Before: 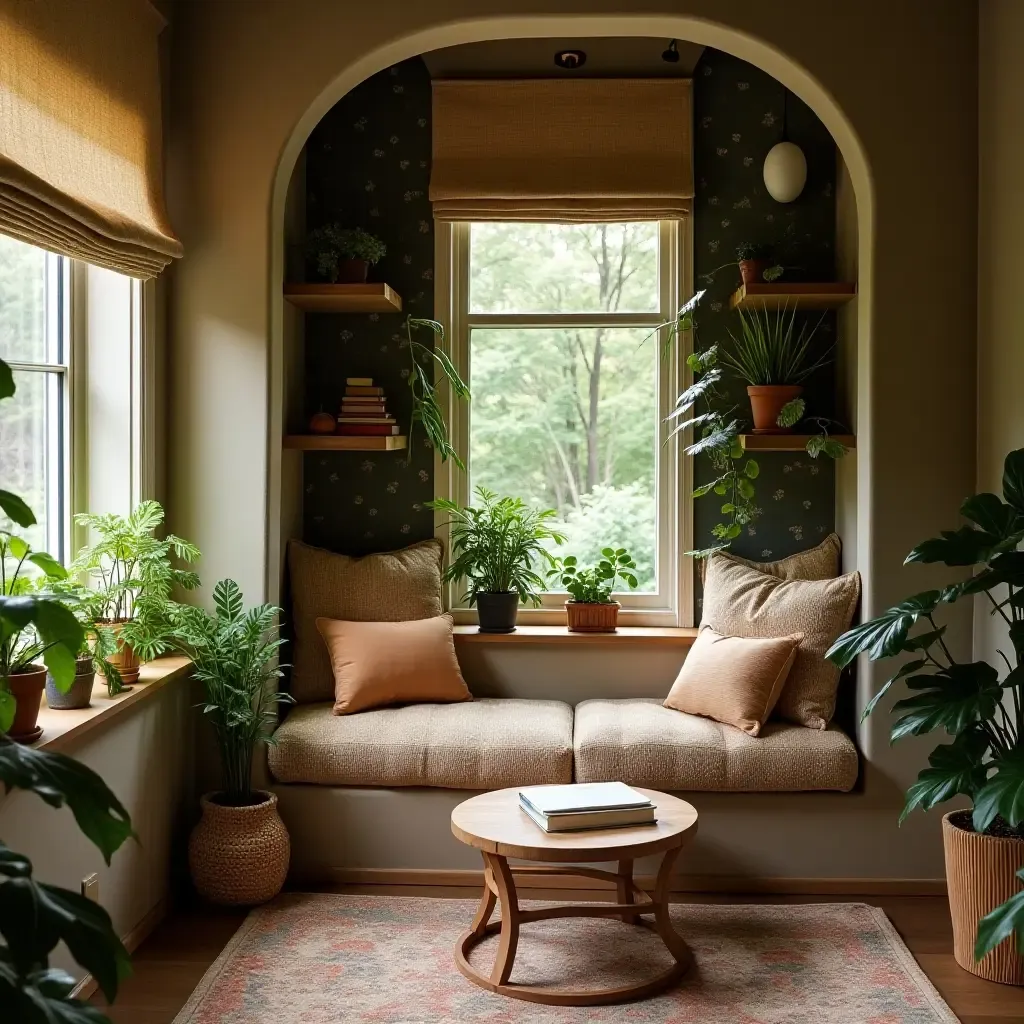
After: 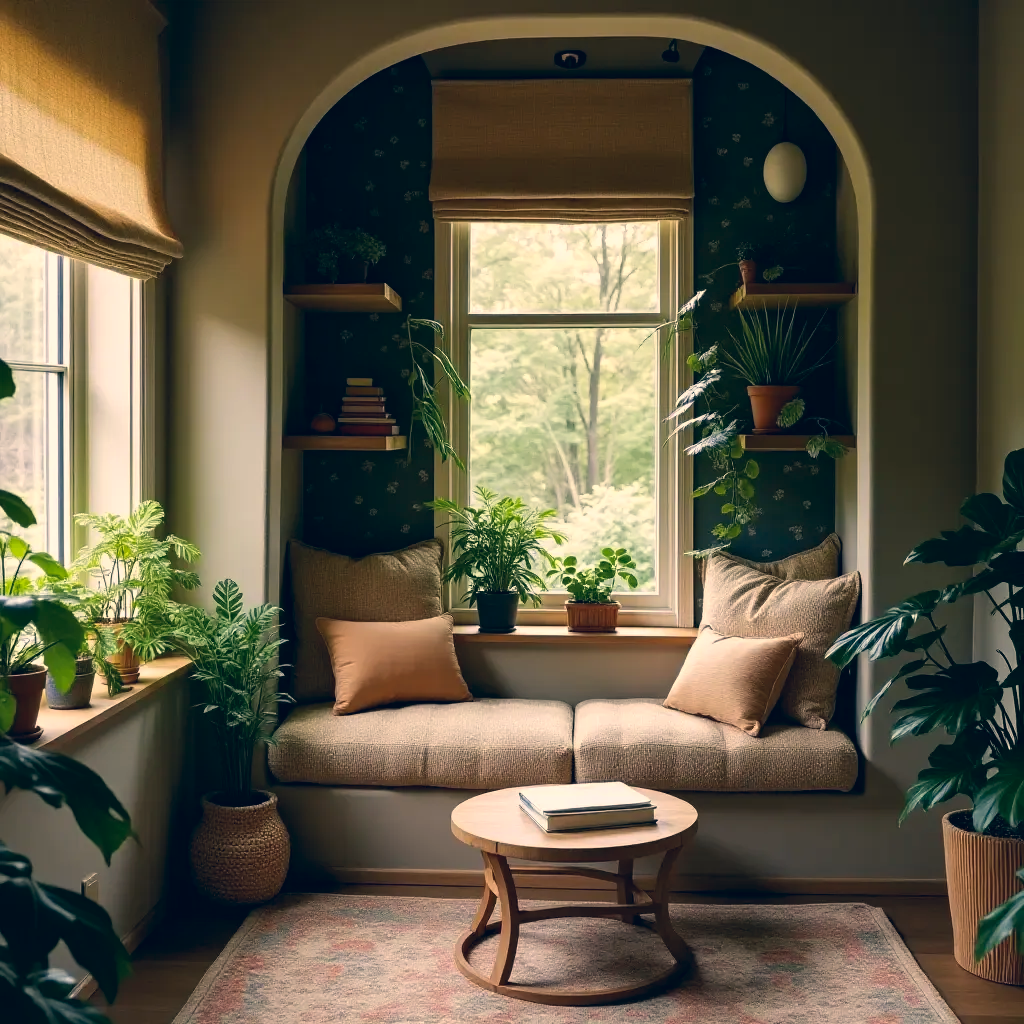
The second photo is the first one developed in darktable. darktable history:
color correction: highlights a* 10.34, highlights b* 14.69, shadows a* -9.82, shadows b* -15.12
